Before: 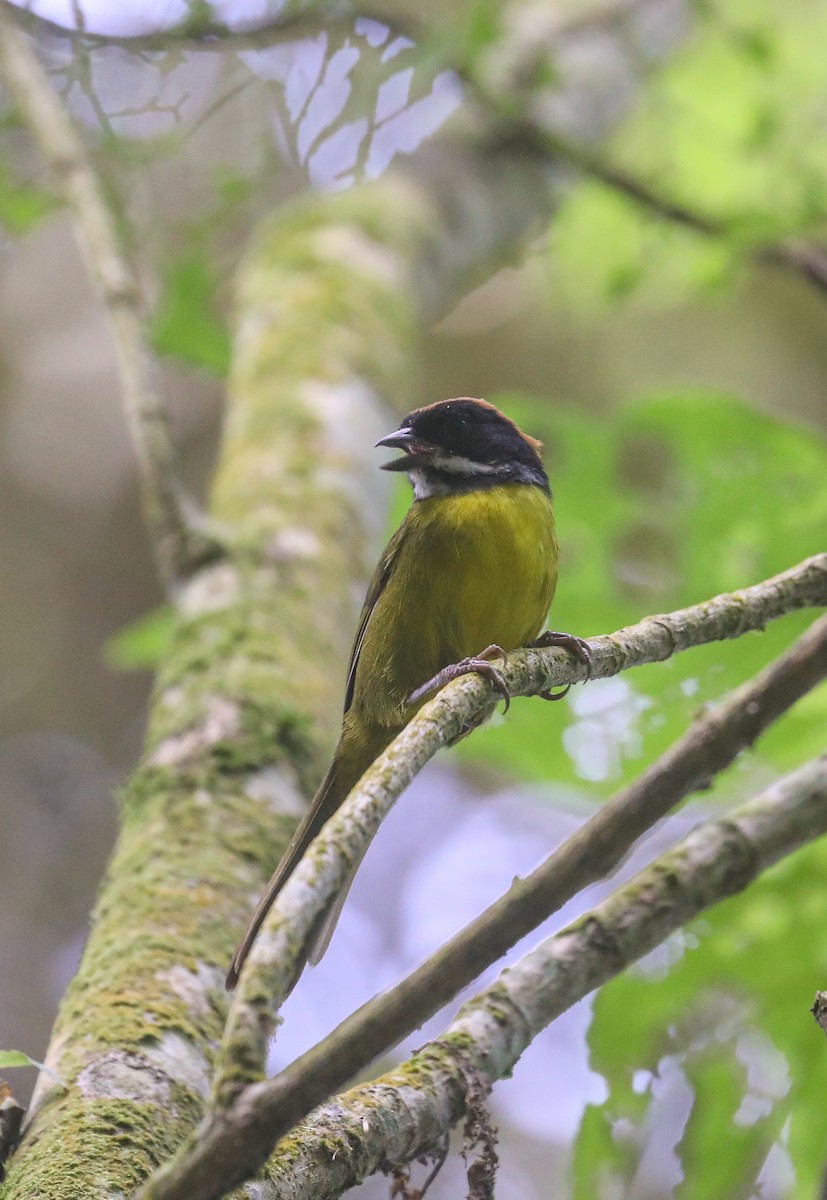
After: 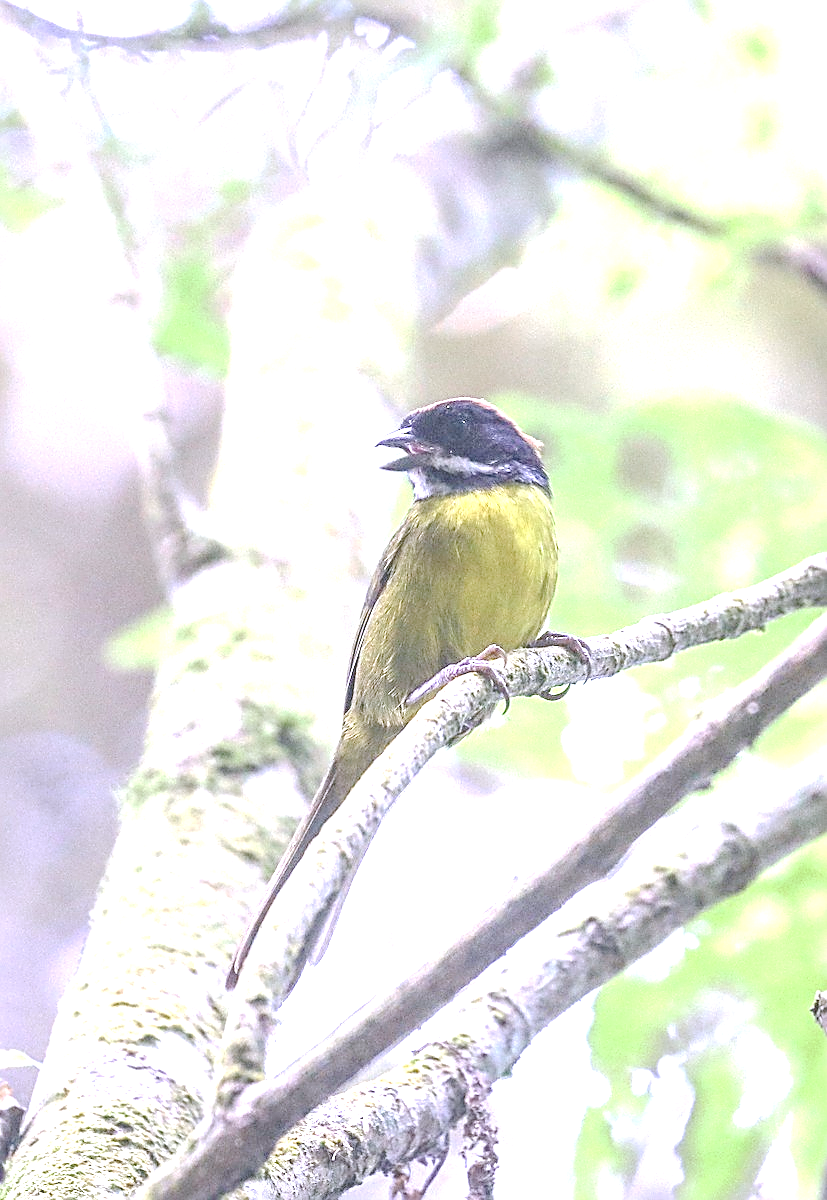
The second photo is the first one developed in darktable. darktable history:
local contrast: detail 130%
white balance: red 1.05, blue 1.072
sharpen: amount 0.901
color calibration: illuminant as shot in camera, x 0.377, y 0.392, temperature 4169.3 K, saturation algorithm version 1 (2020)
base curve: curves: ch0 [(0, 0) (0.158, 0.273) (0.879, 0.895) (1, 1)], preserve colors none
exposure: black level correction 0, exposure 1.7 EV, compensate exposure bias true, compensate highlight preservation false
